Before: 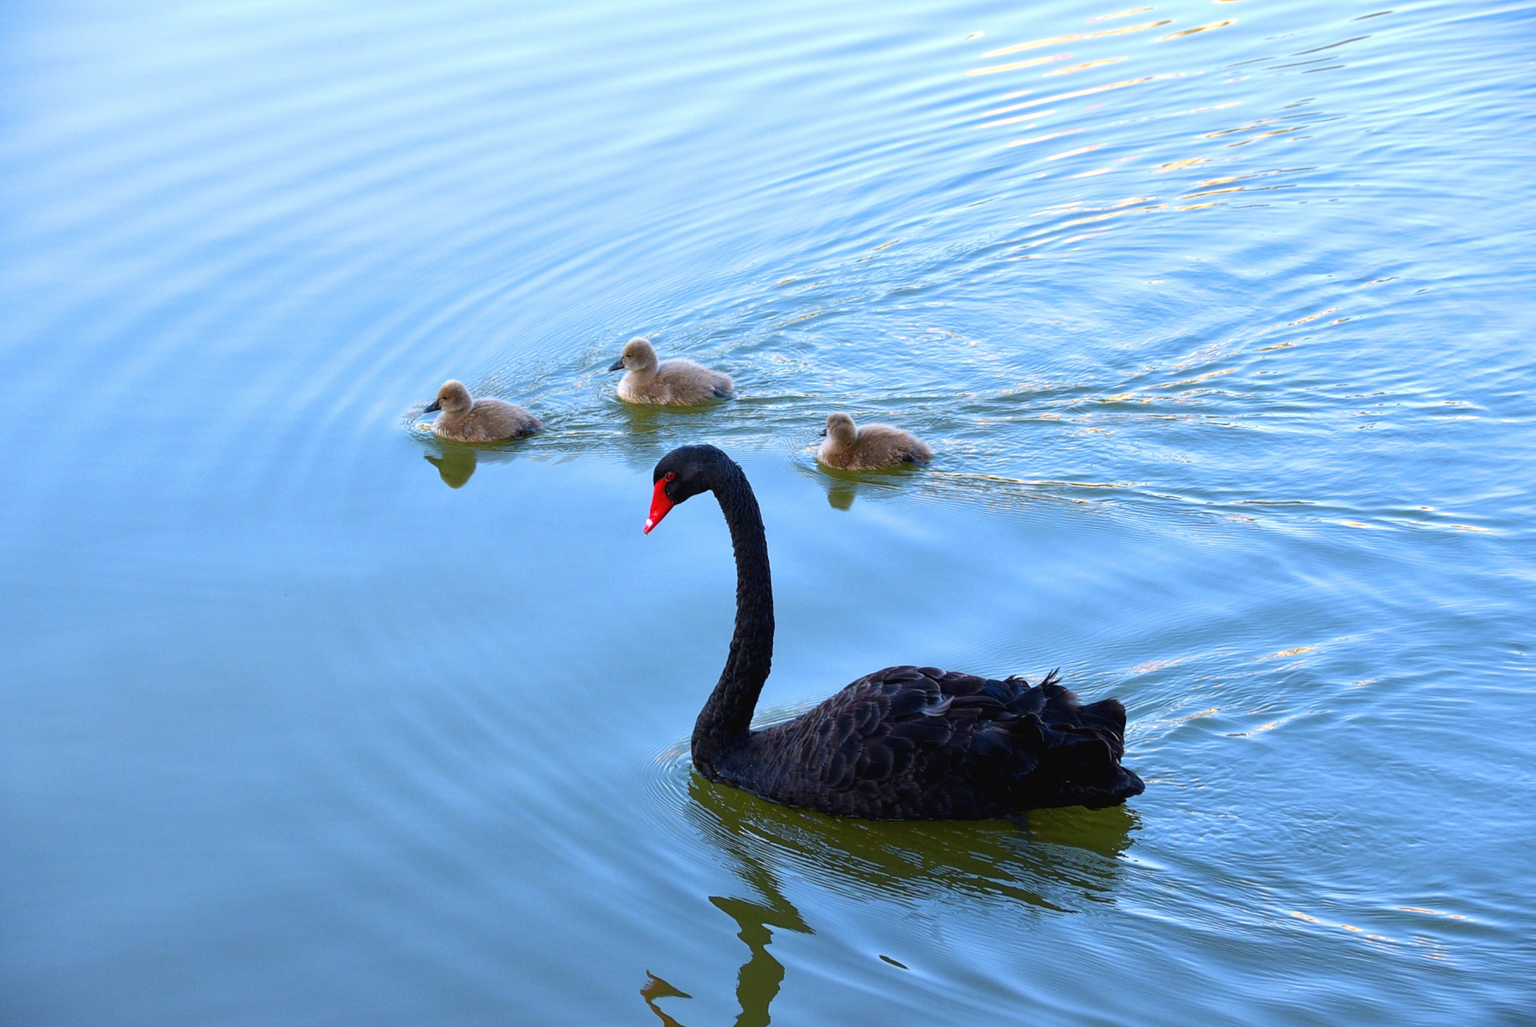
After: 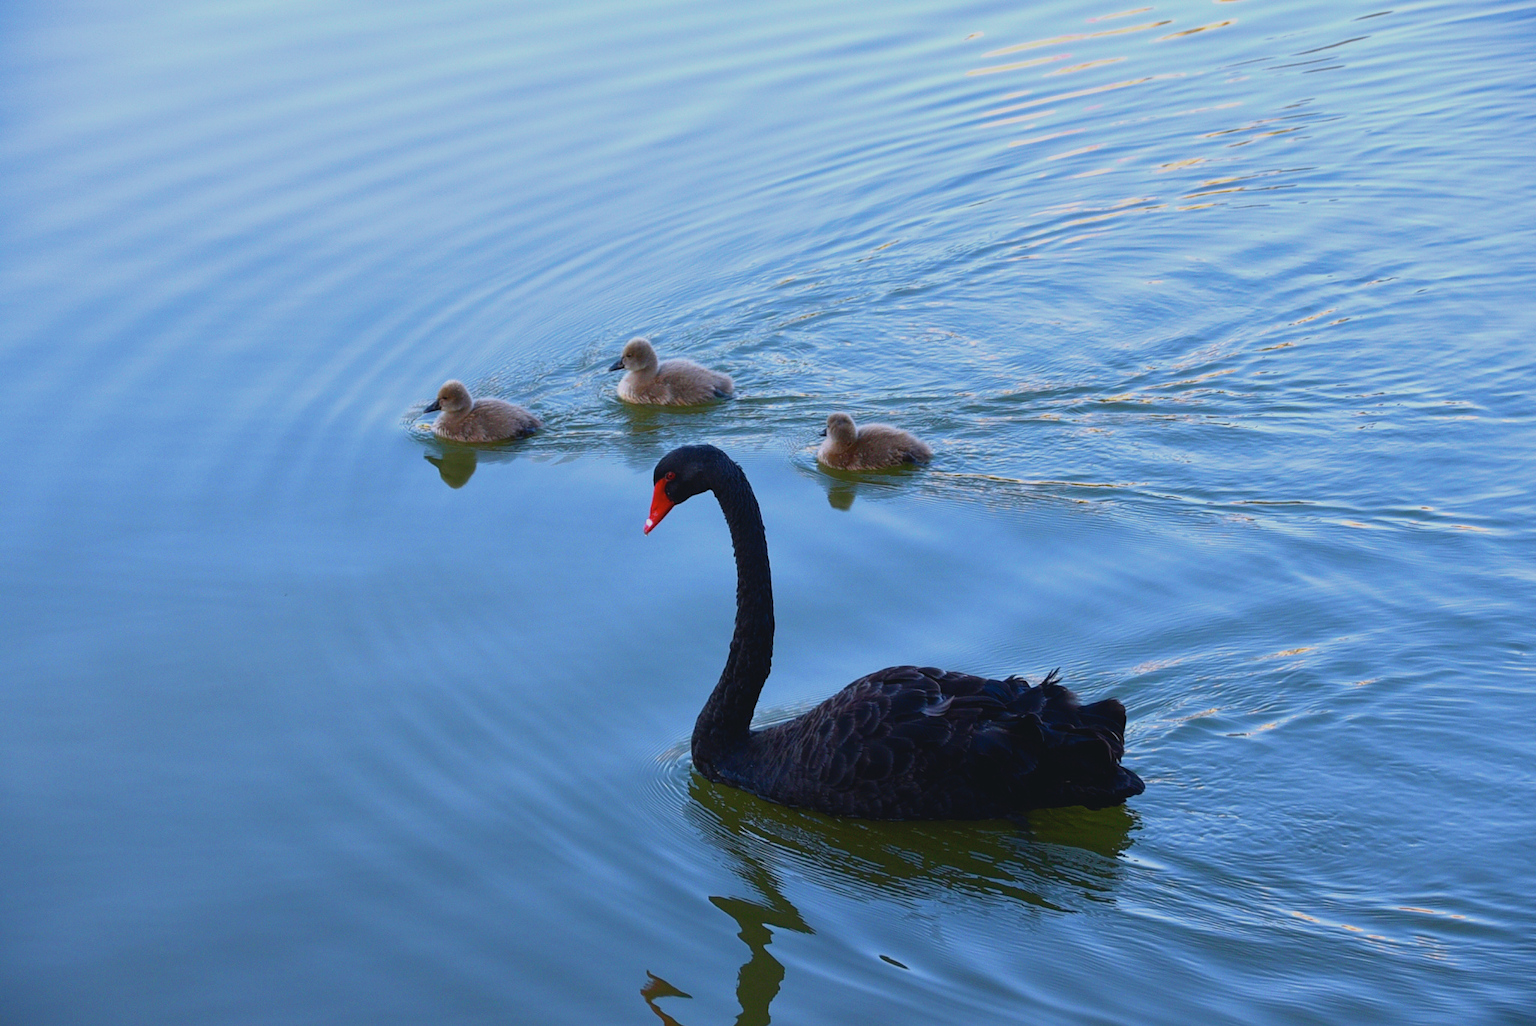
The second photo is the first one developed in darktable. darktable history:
white balance: red 1.004, blue 1.024
exposure: black level correction 0, exposure -0.766 EV, compensate highlight preservation false
tone curve: curves: ch0 [(0, 0.045) (0.155, 0.169) (0.46, 0.466) (0.751, 0.788) (1, 0.961)]; ch1 [(0, 0) (0.43, 0.408) (0.472, 0.469) (0.505, 0.503) (0.553, 0.555) (0.592, 0.581) (1, 1)]; ch2 [(0, 0) (0.505, 0.495) (0.579, 0.569) (1, 1)], color space Lab, independent channels, preserve colors none
